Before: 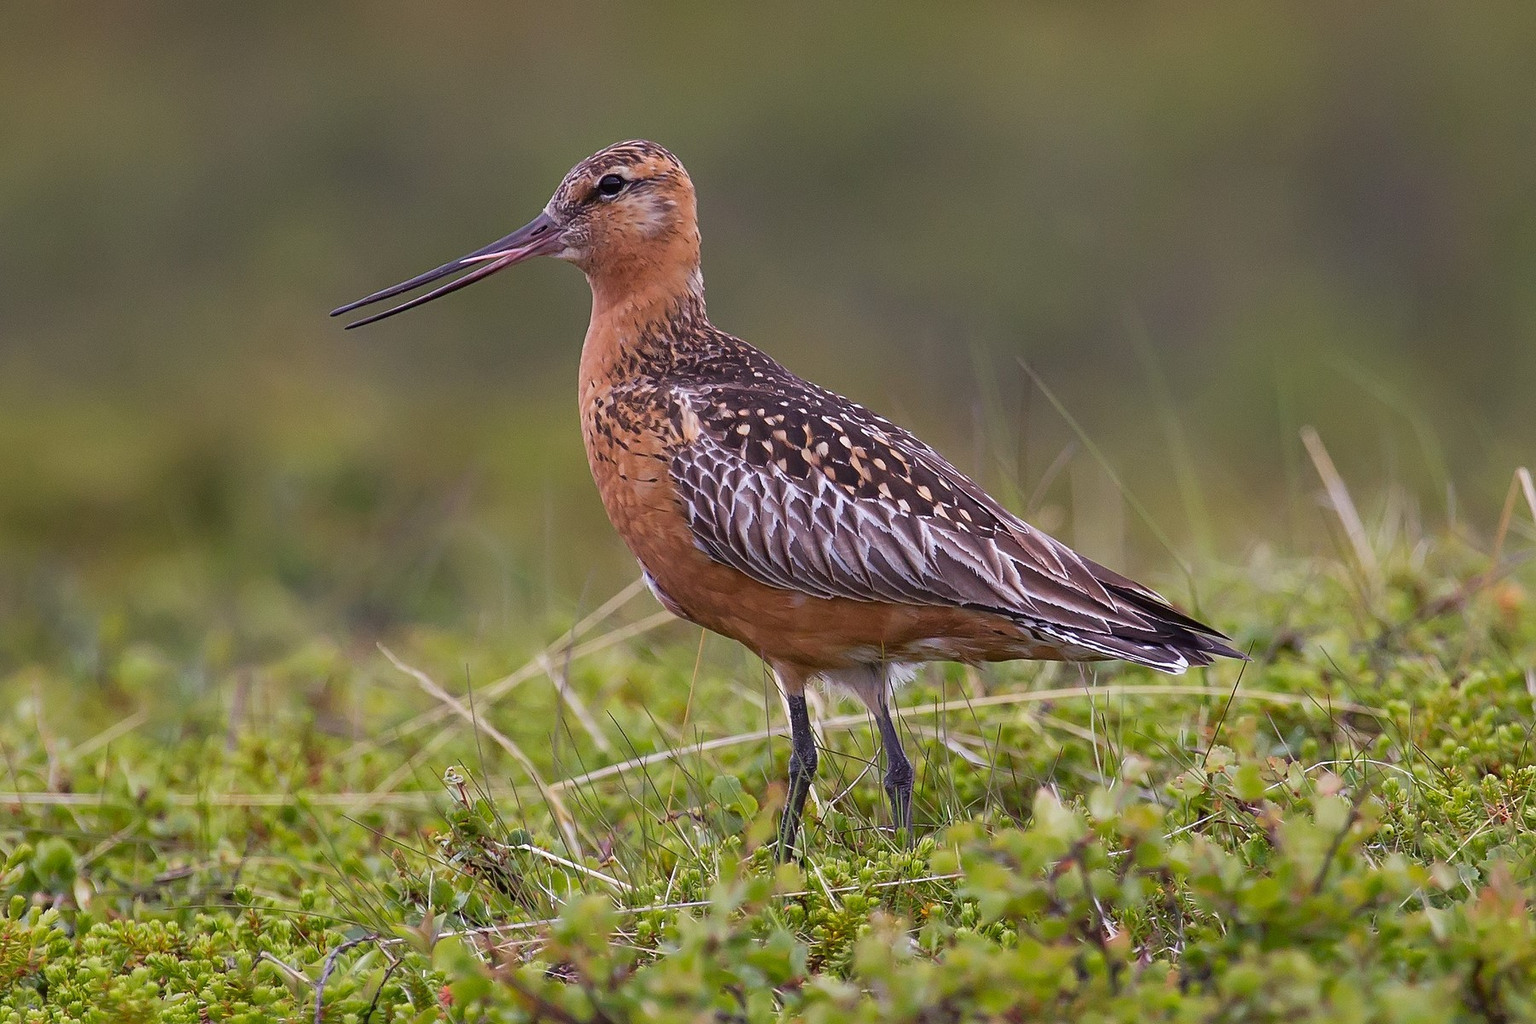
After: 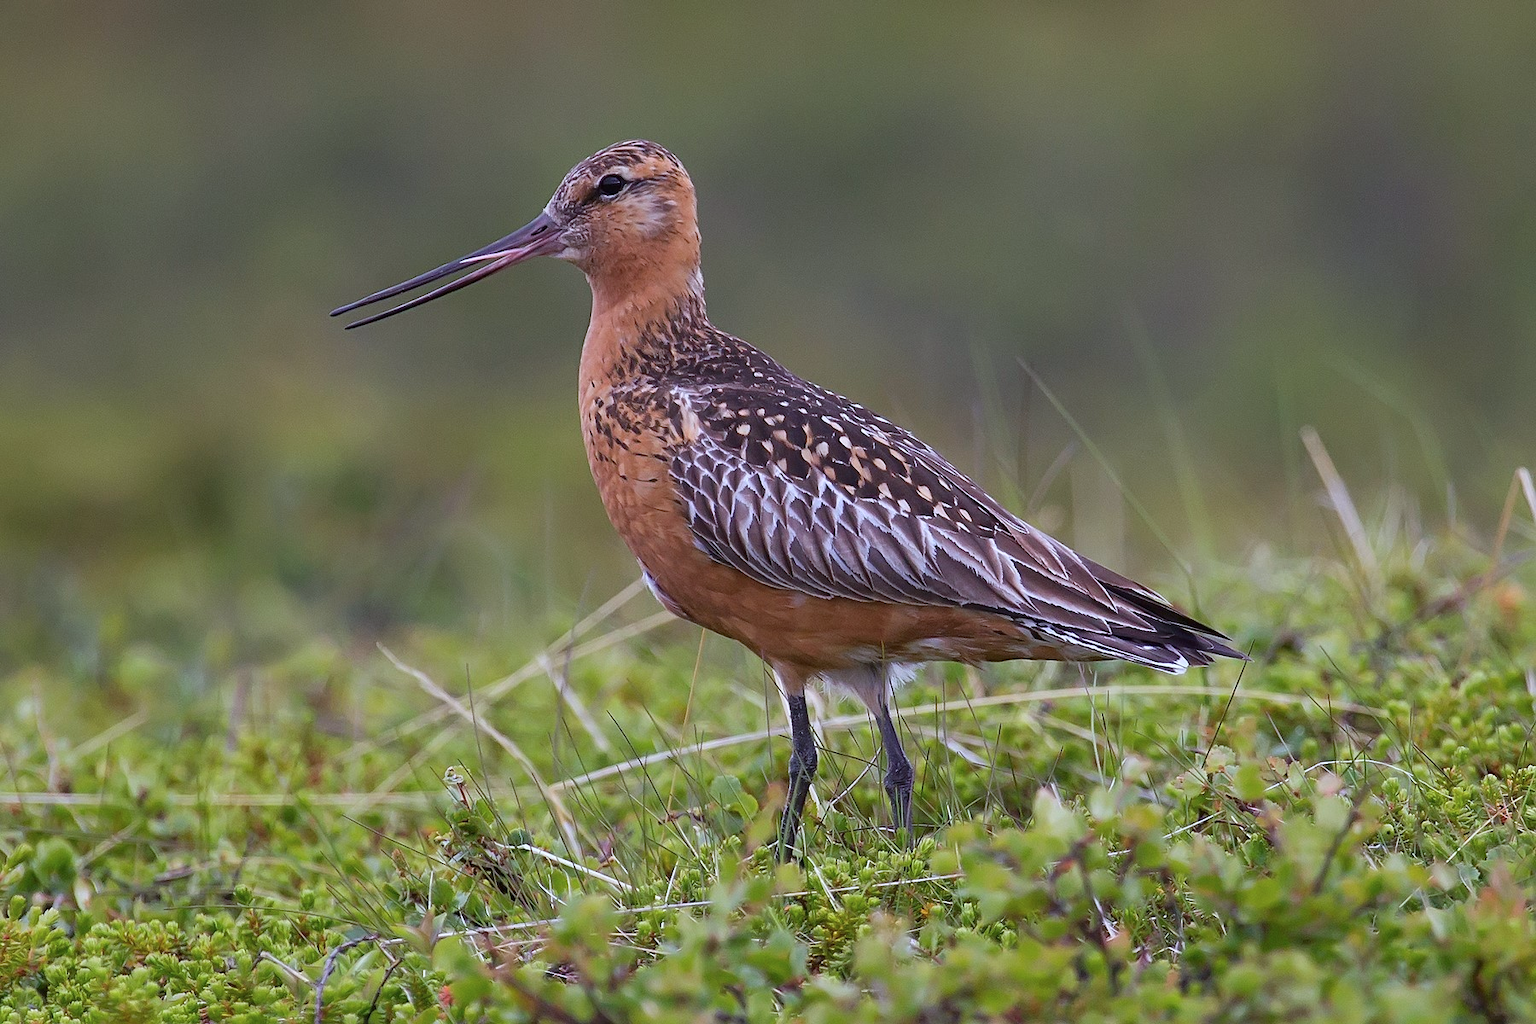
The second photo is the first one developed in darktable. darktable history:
color calibration: x 0.37, y 0.382, temperature 4319.9 K
